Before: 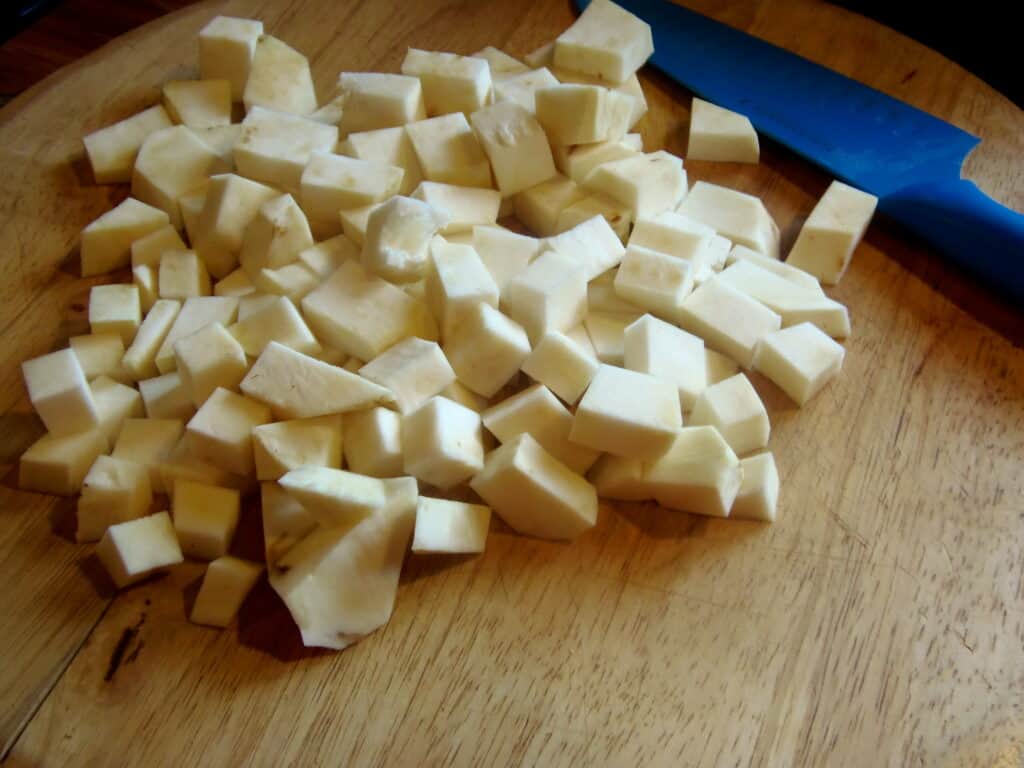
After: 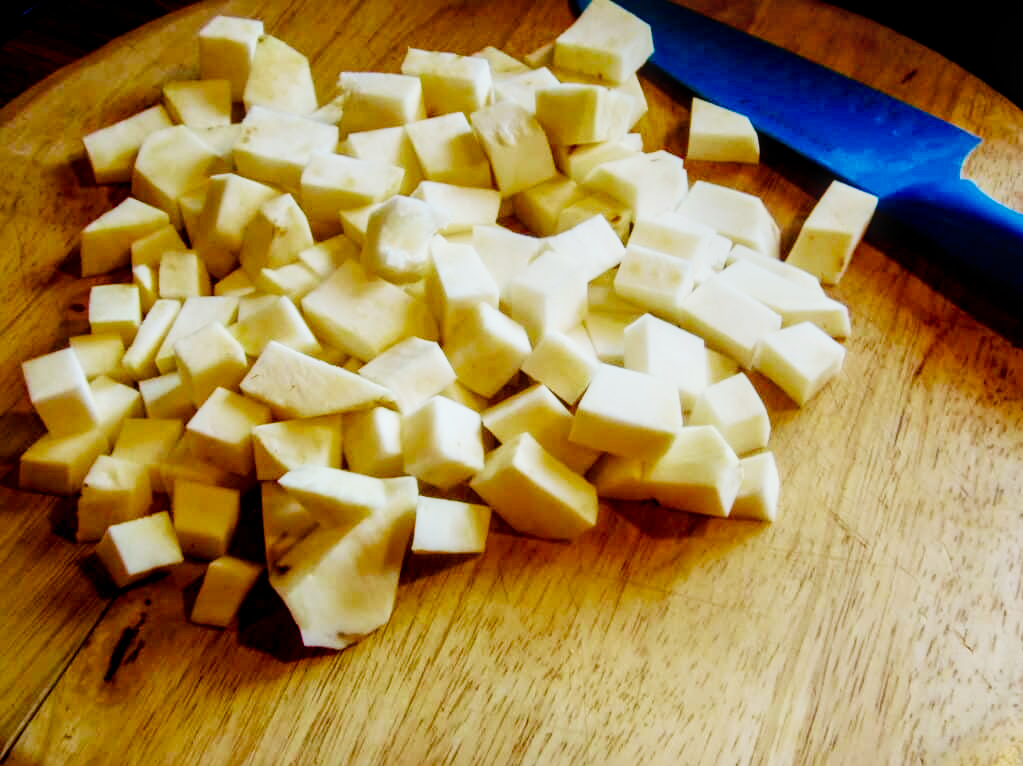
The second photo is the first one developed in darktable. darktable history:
crop: top 0.05%, bottom 0.098%
sigmoid: skew -0.2, preserve hue 0%, red attenuation 0.1, red rotation 0.035, green attenuation 0.1, green rotation -0.017, blue attenuation 0.15, blue rotation -0.052, base primaries Rec2020
color balance rgb: perceptual saturation grading › global saturation 45%, perceptual saturation grading › highlights -25%, perceptual saturation grading › shadows 50%, perceptual brilliance grading › global brilliance 3%, global vibrance 3%
local contrast: detail 130%
exposure: exposure 0.77 EV, compensate highlight preservation false
velvia: on, module defaults
